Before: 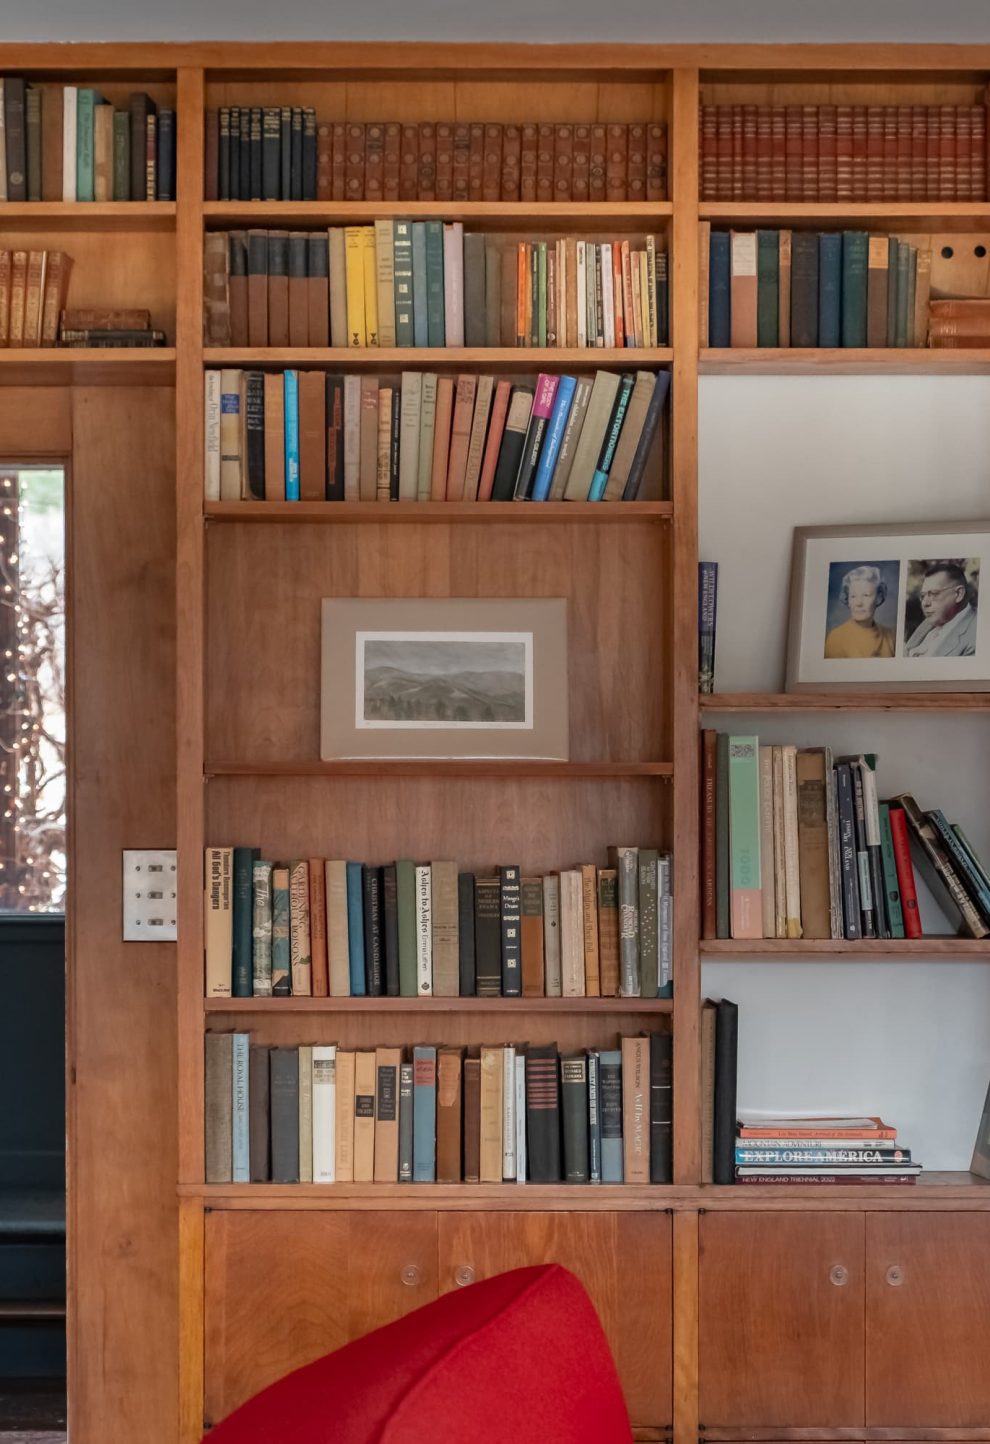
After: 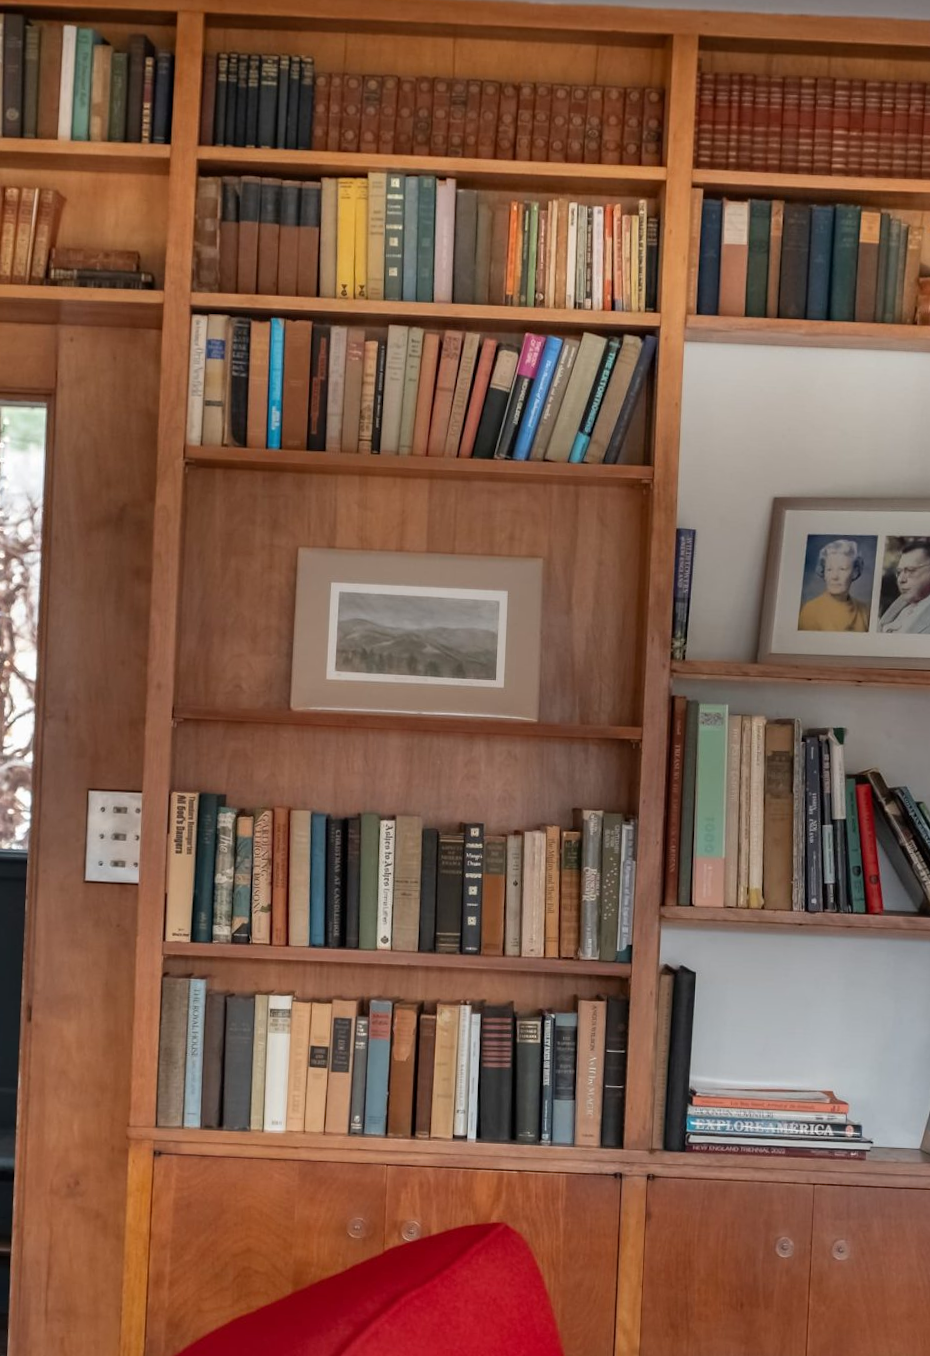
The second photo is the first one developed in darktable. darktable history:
crop and rotate: angle -2.56°
